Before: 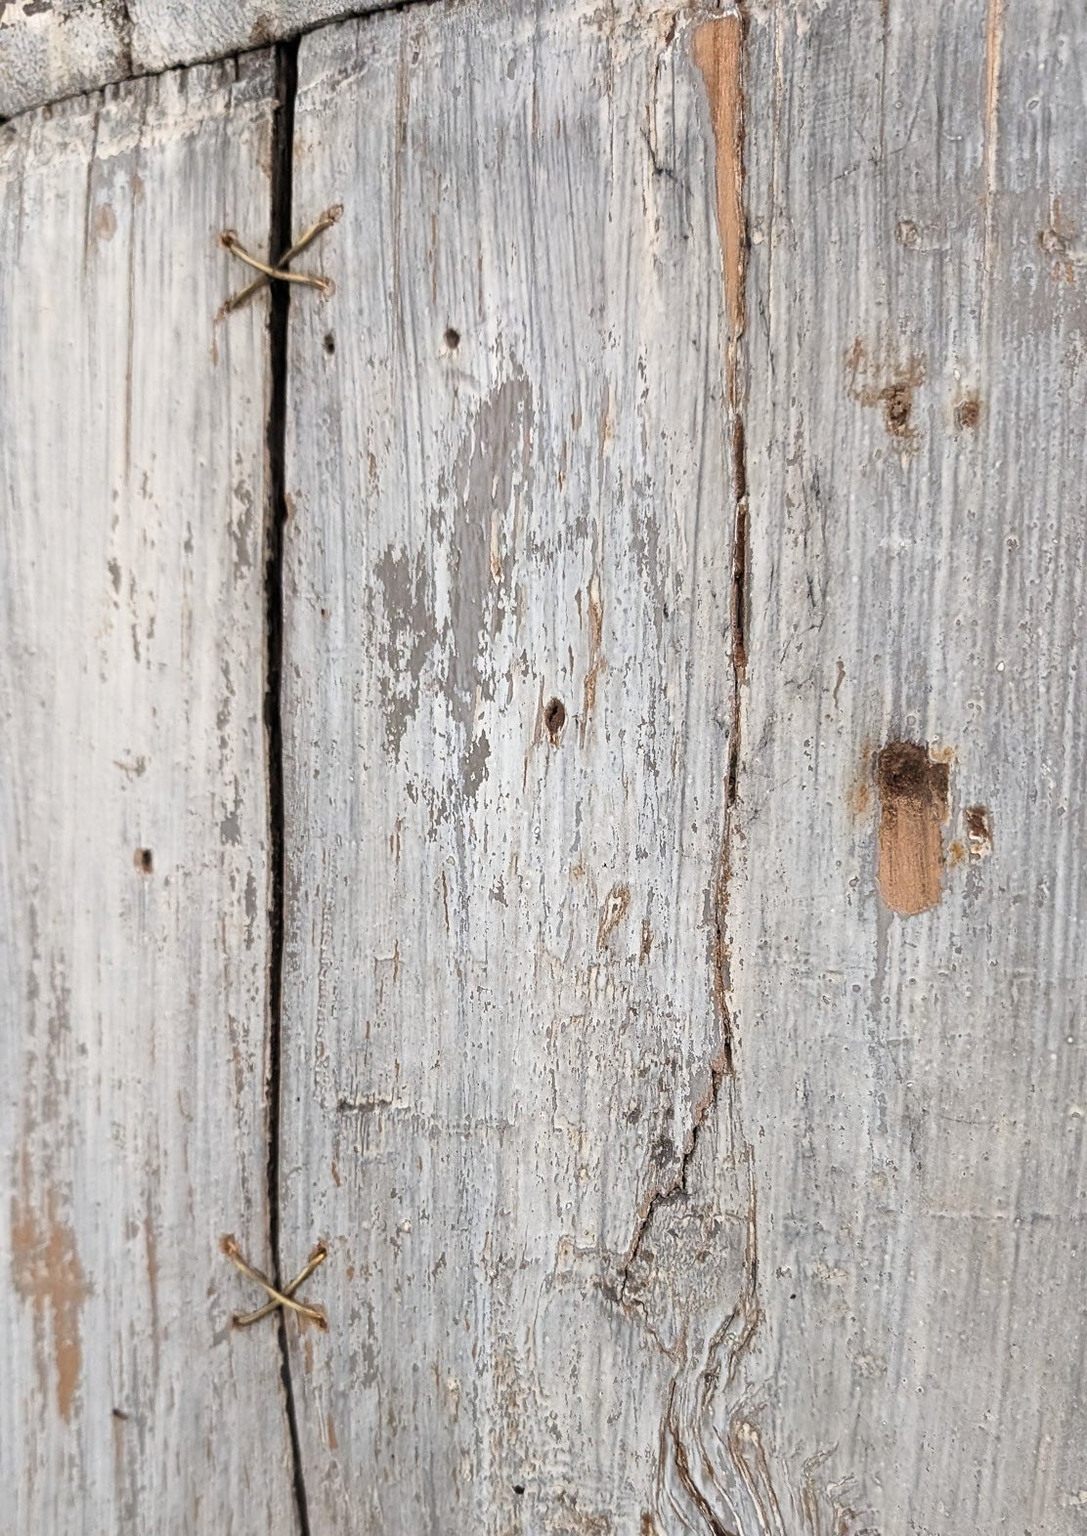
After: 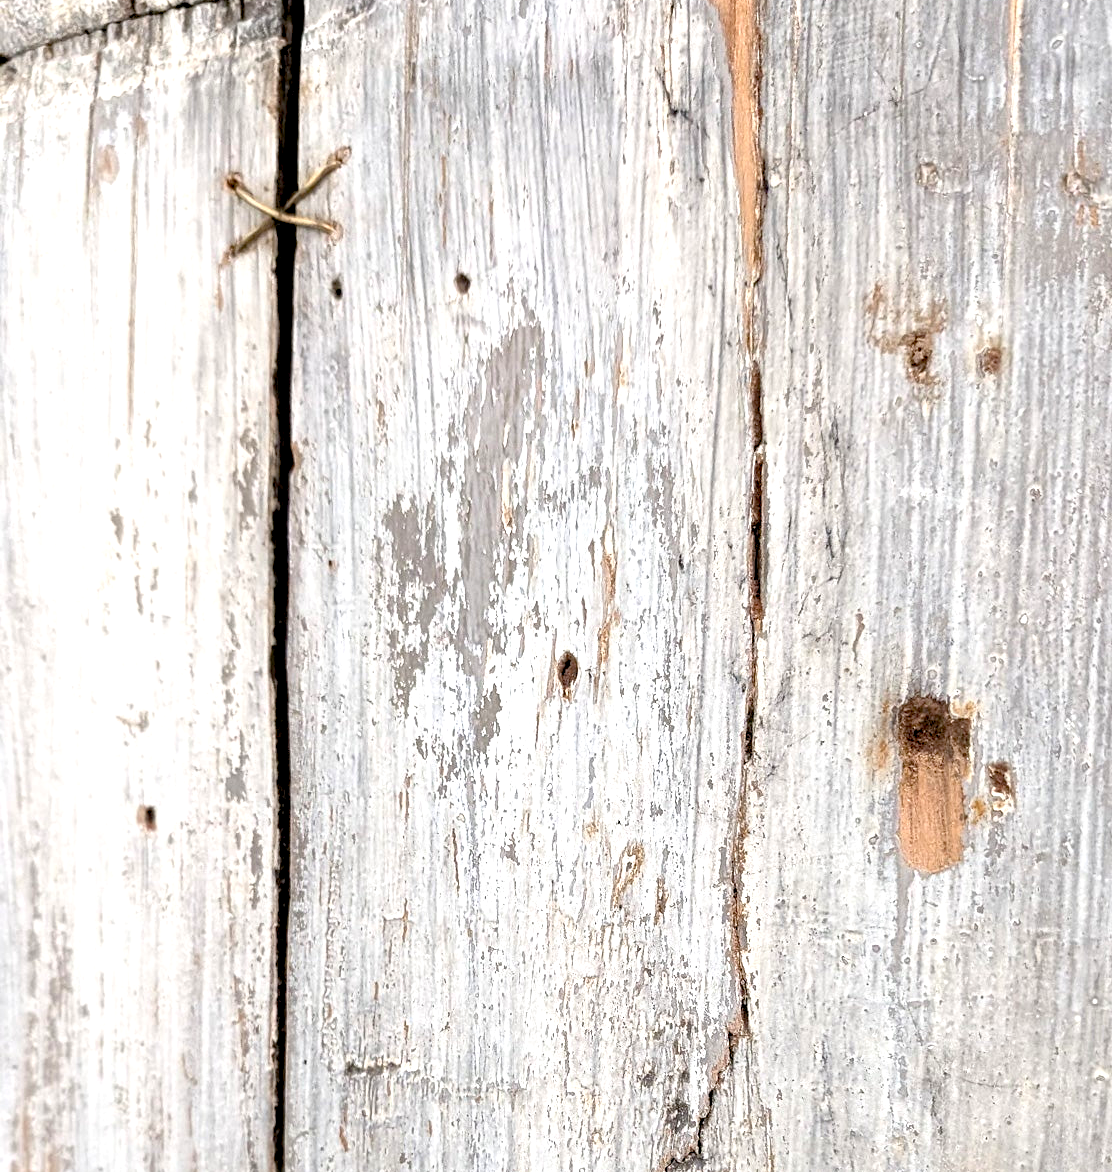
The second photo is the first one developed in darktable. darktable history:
color balance rgb: global offset › luminance -0.5%, perceptual saturation grading › global saturation -0.107%
crop: top 4.035%, bottom 21.367%
exposure: black level correction 0.012, exposure 0.703 EV, compensate exposure bias true, compensate highlight preservation false
